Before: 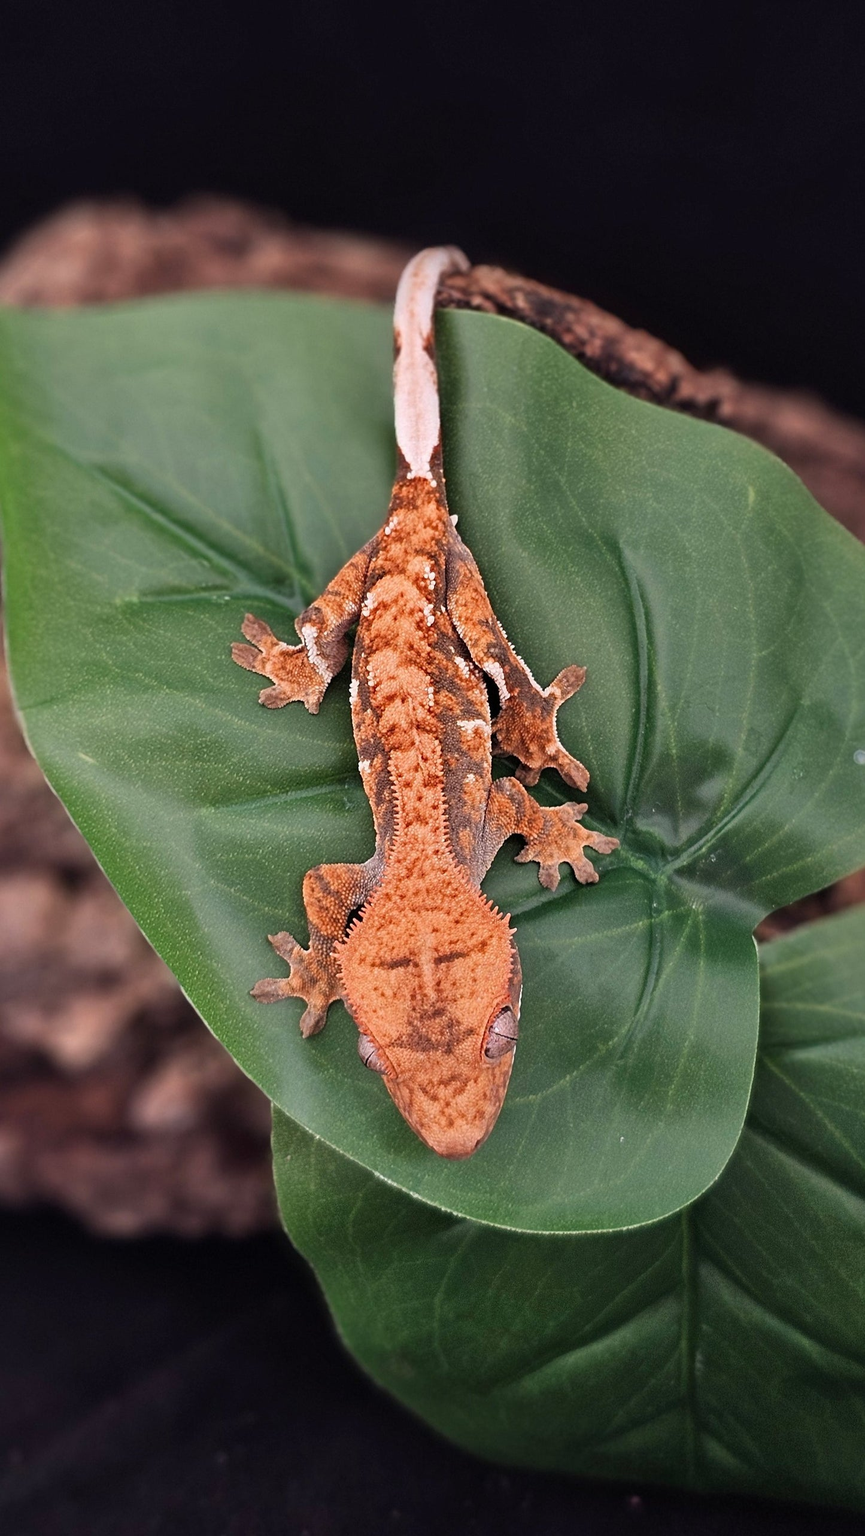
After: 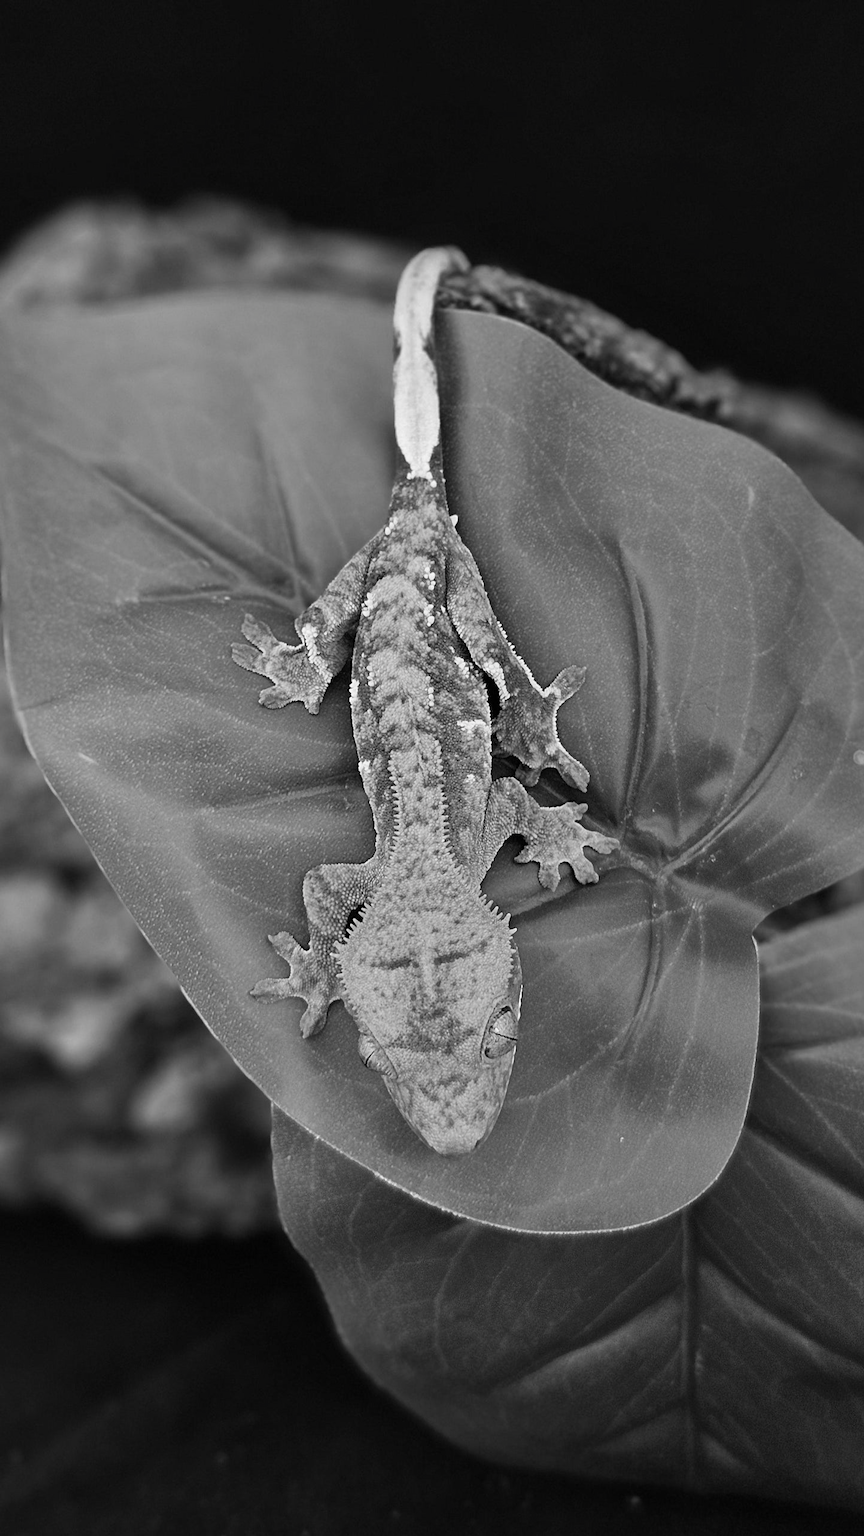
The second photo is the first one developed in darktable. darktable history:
contrast brightness saturation: saturation -0.995
